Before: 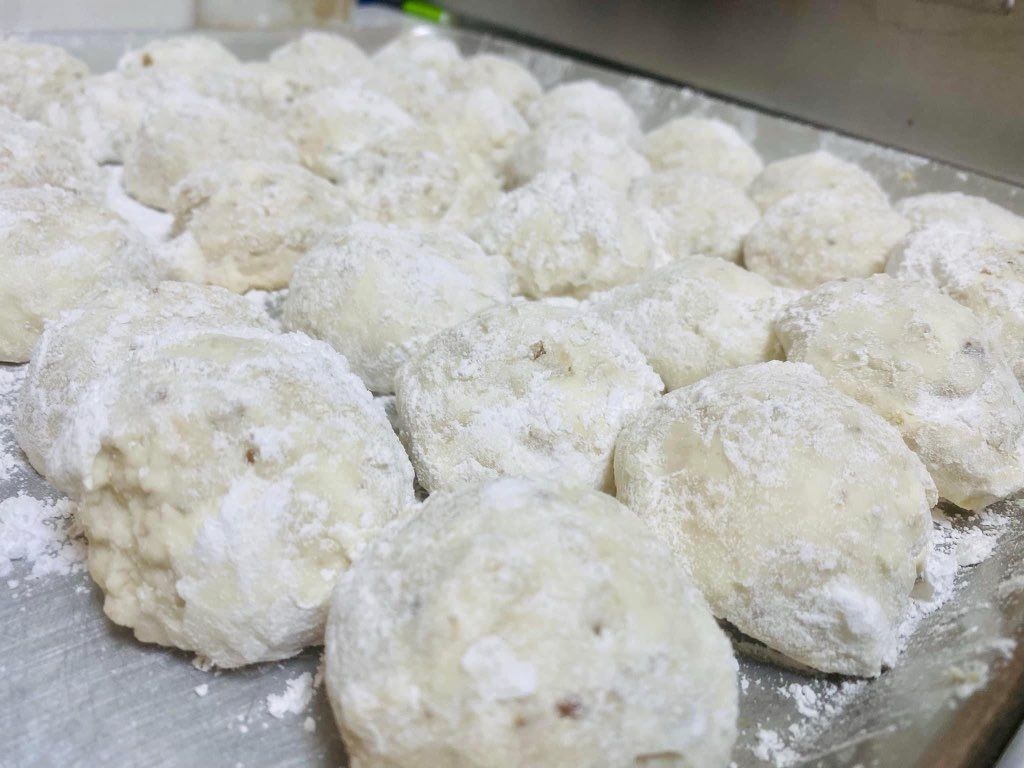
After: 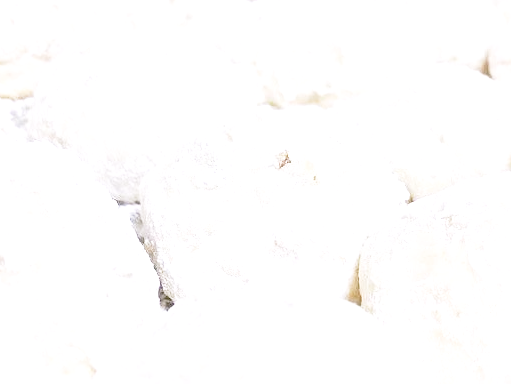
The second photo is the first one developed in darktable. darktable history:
sharpen: amount 0.2
exposure: exposure 1 EV, compensate highlight preservation false
crop: left 25%, top 25%, right 25%, bottom 25%
white balance: red 1.05, blue 1.072
base curve: curves: ch0 [(0, 0) (0.028, 0.03) (0.121, 0.232) (0.46, 0.748) (0.859, 0.968) (1, 1)], preserve colors none
local contrast: on, module defaults
